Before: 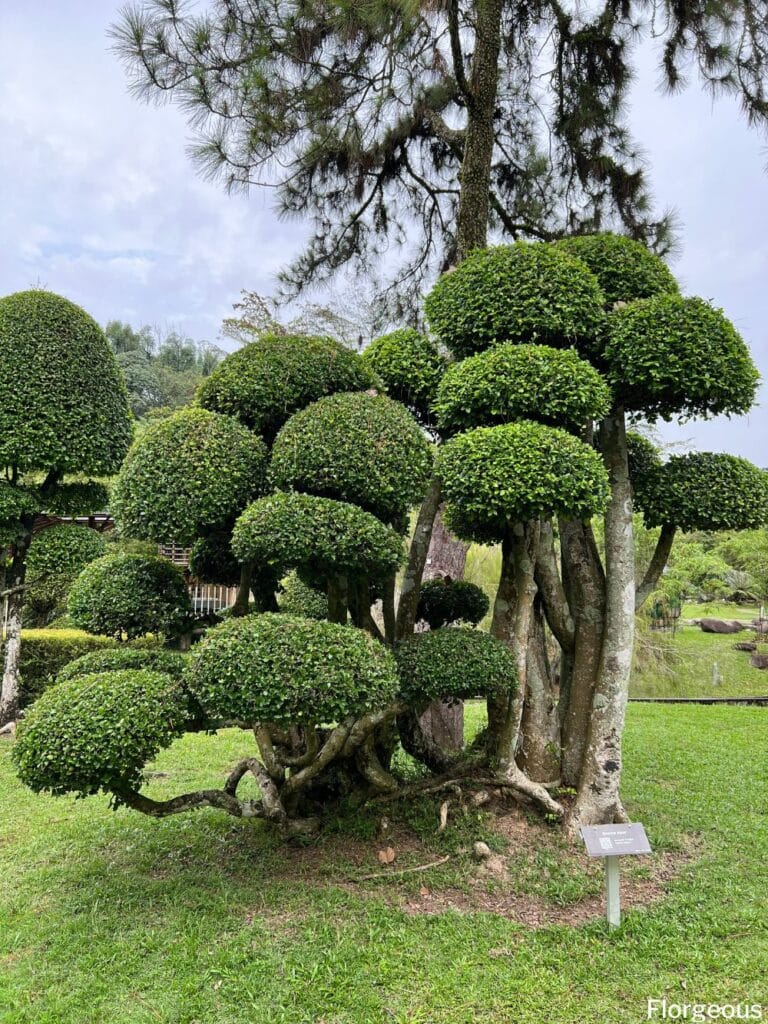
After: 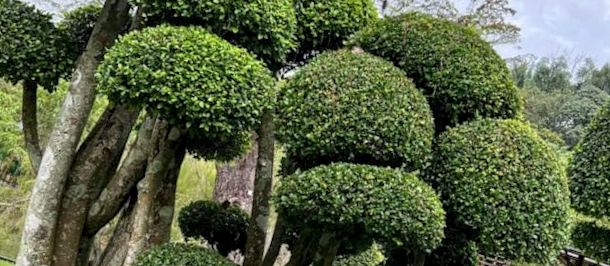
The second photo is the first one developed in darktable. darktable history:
local contrast: on, module defaults
crop and rotate: angle 16.12°, top 30.835%, bottom 35.653%
rotate and perspective: rotation -2.22°, lens shift (horizontal) -0.022, automatic cropping off
